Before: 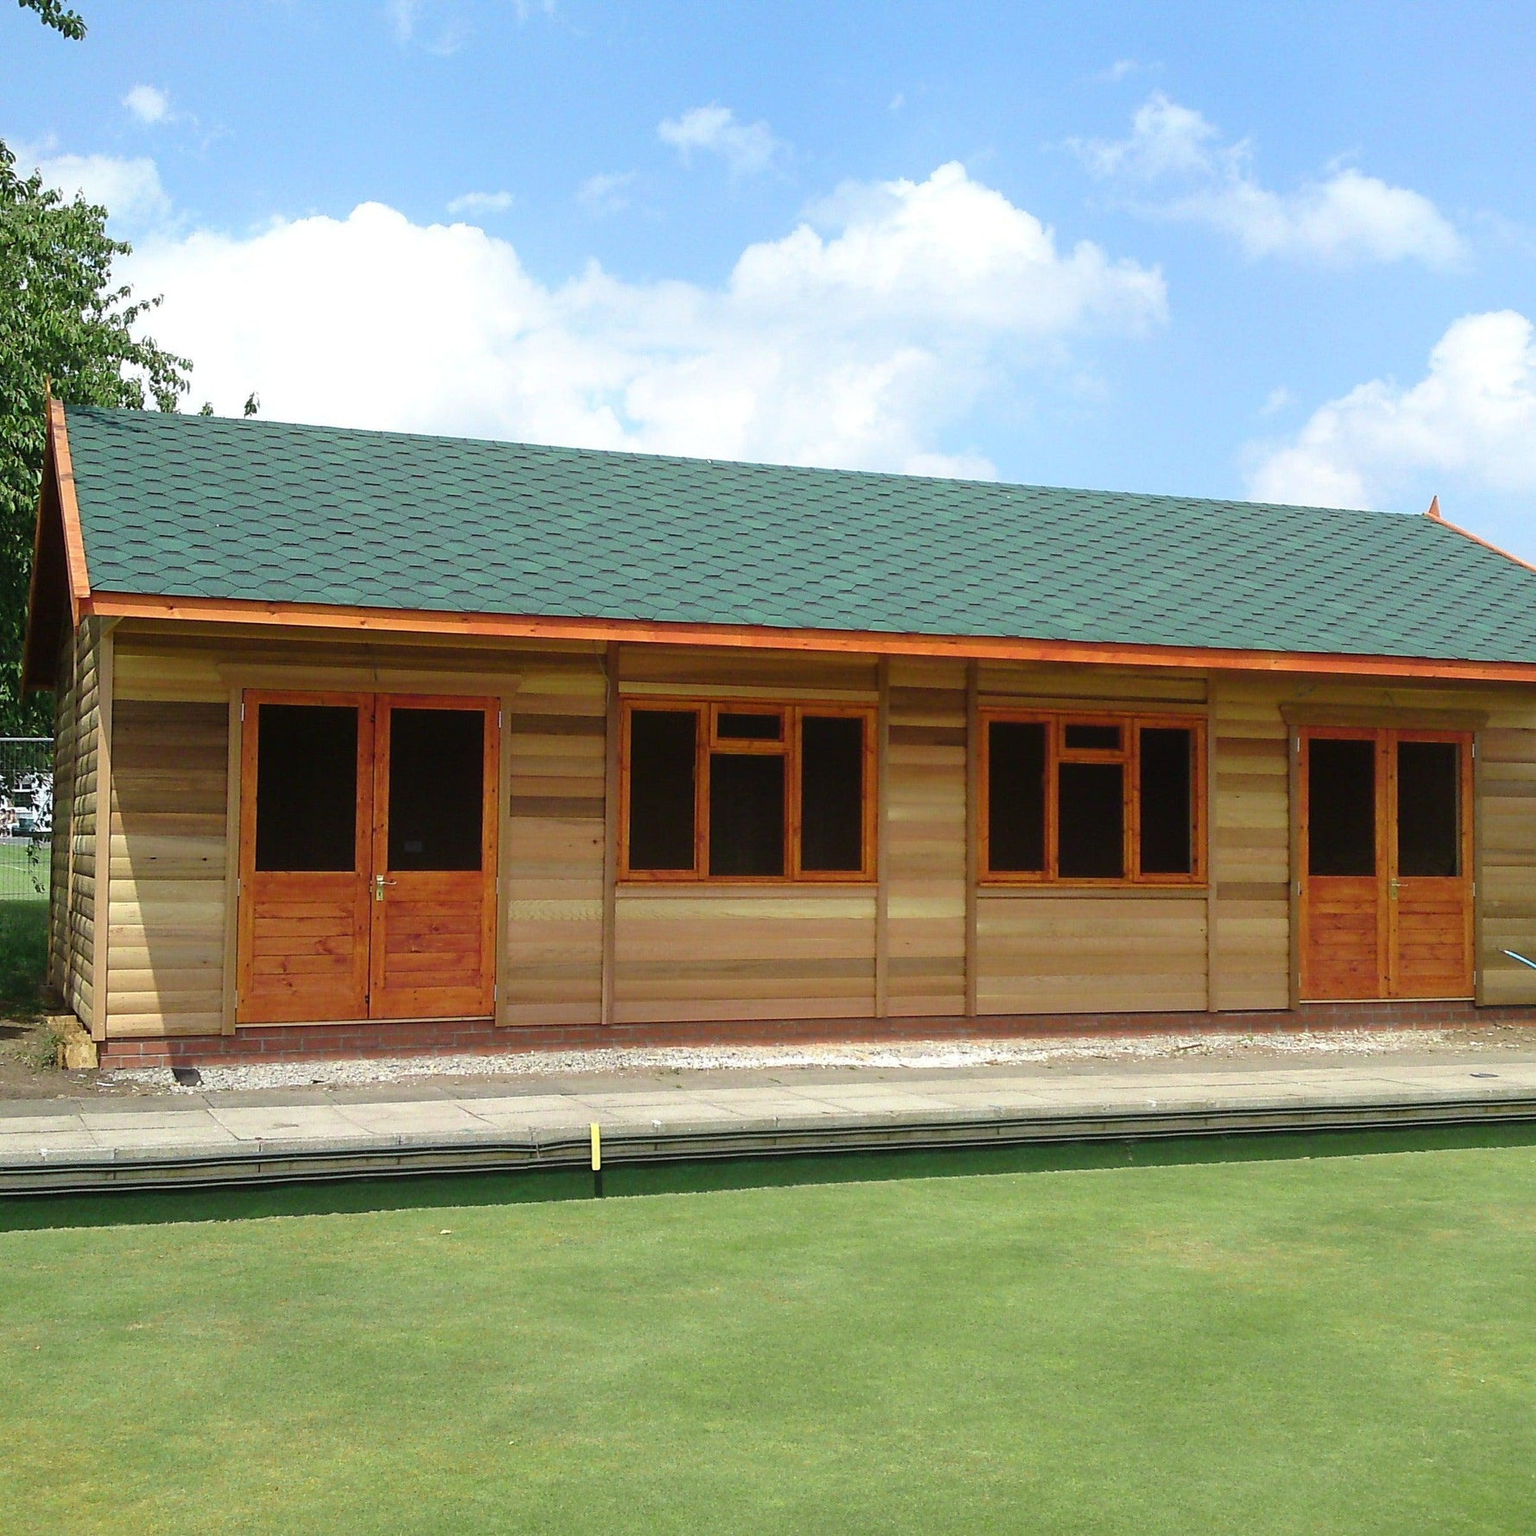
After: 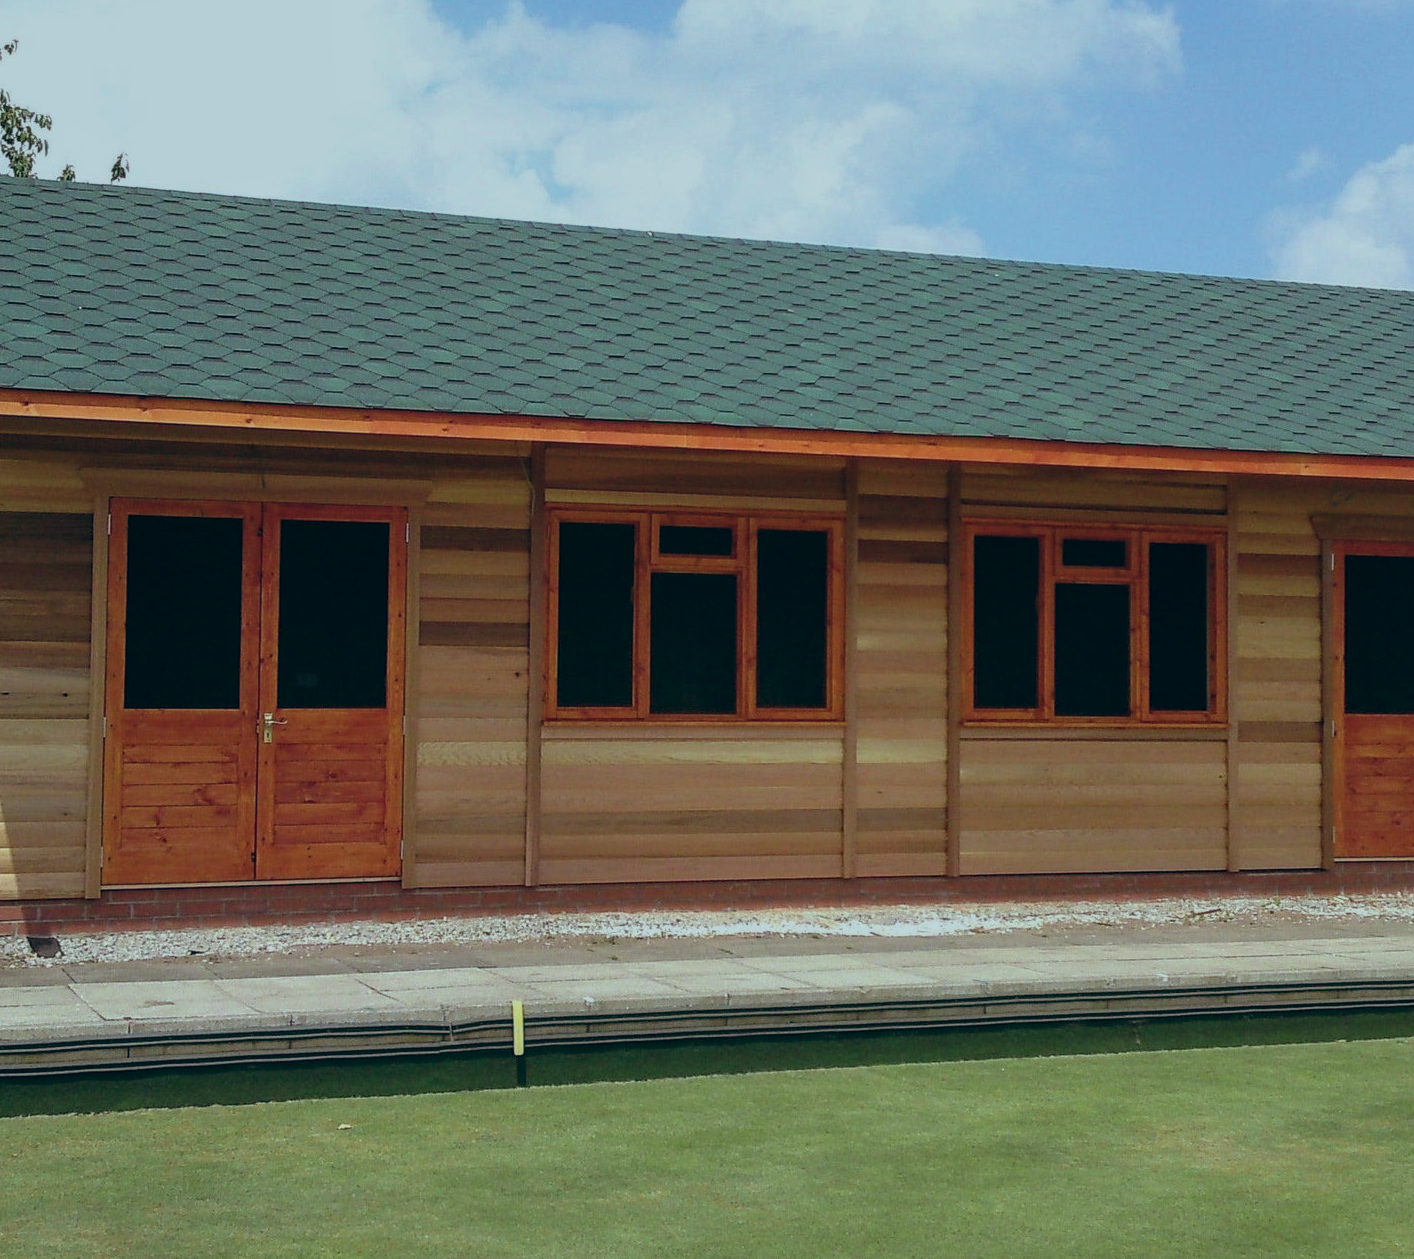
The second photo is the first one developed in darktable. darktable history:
crop: left 9.712%, top 16.928%, right 10.845%, bottom 12.332%
local contrast: on, module defaults
exposure: black level correction 0, exposure -0.766 EV, compensate highlight preservation false
color balance: lift [1.003, 0.993, 1.001, 1.007], gamma [1.018, 1.072, 0.959, 0.928], gain [0.974, 0.873, 1.031, 1.127]
